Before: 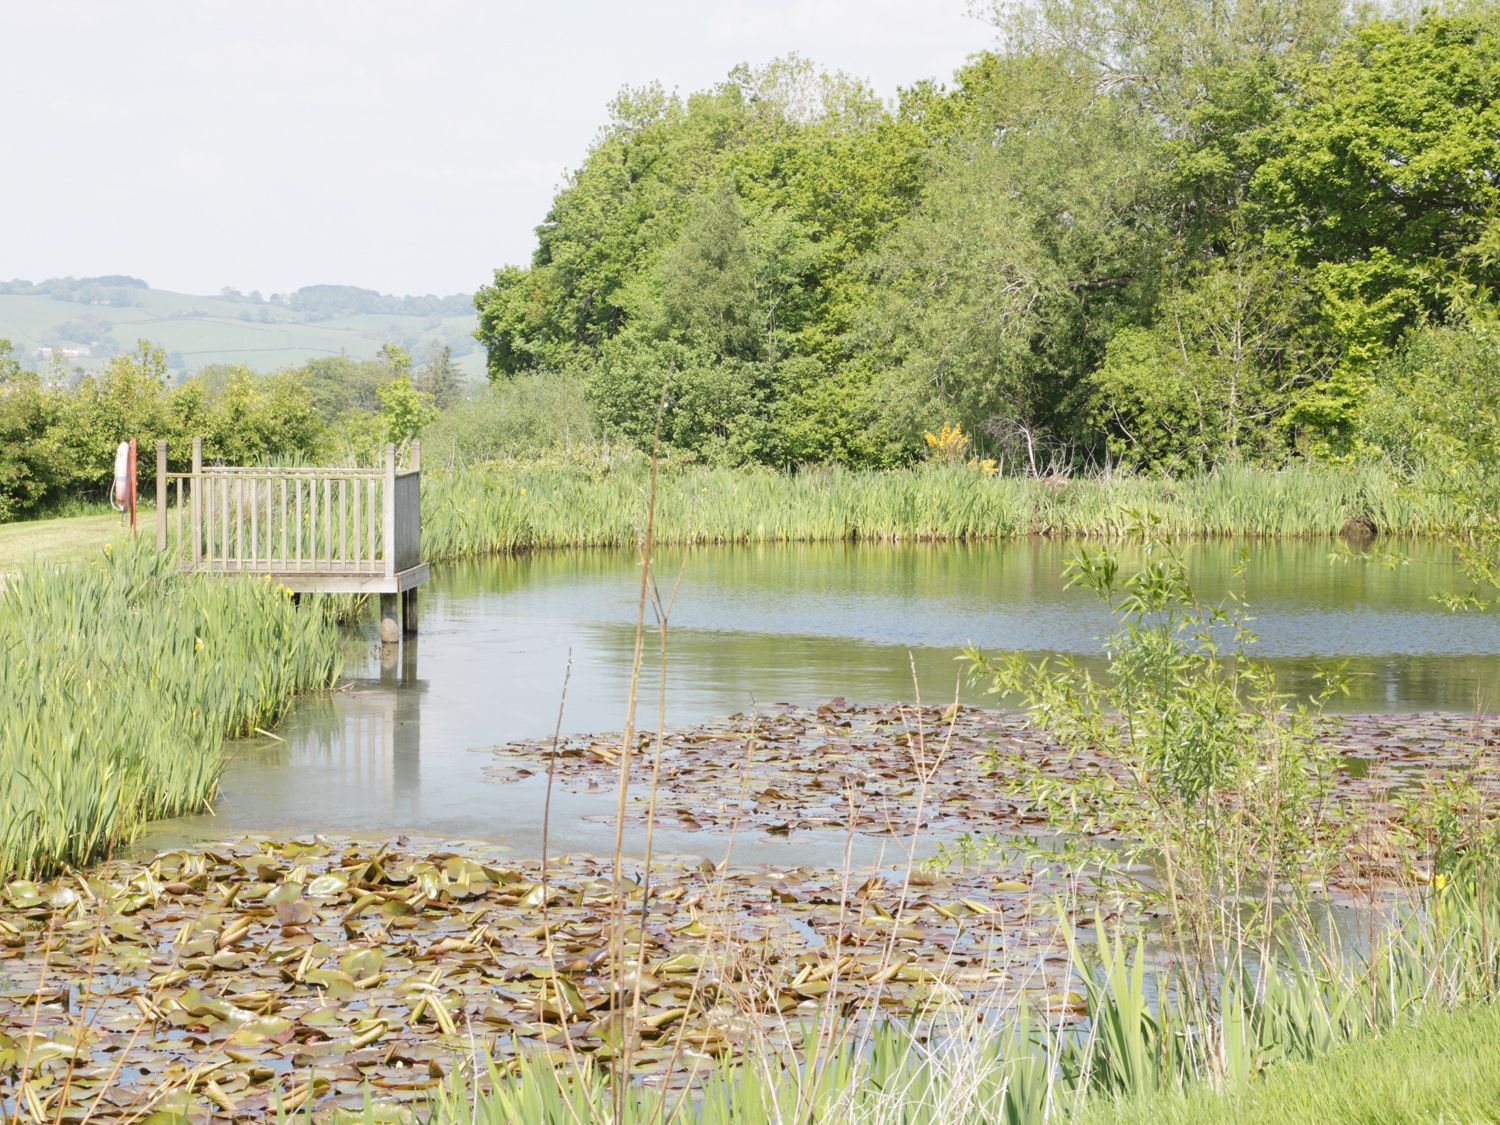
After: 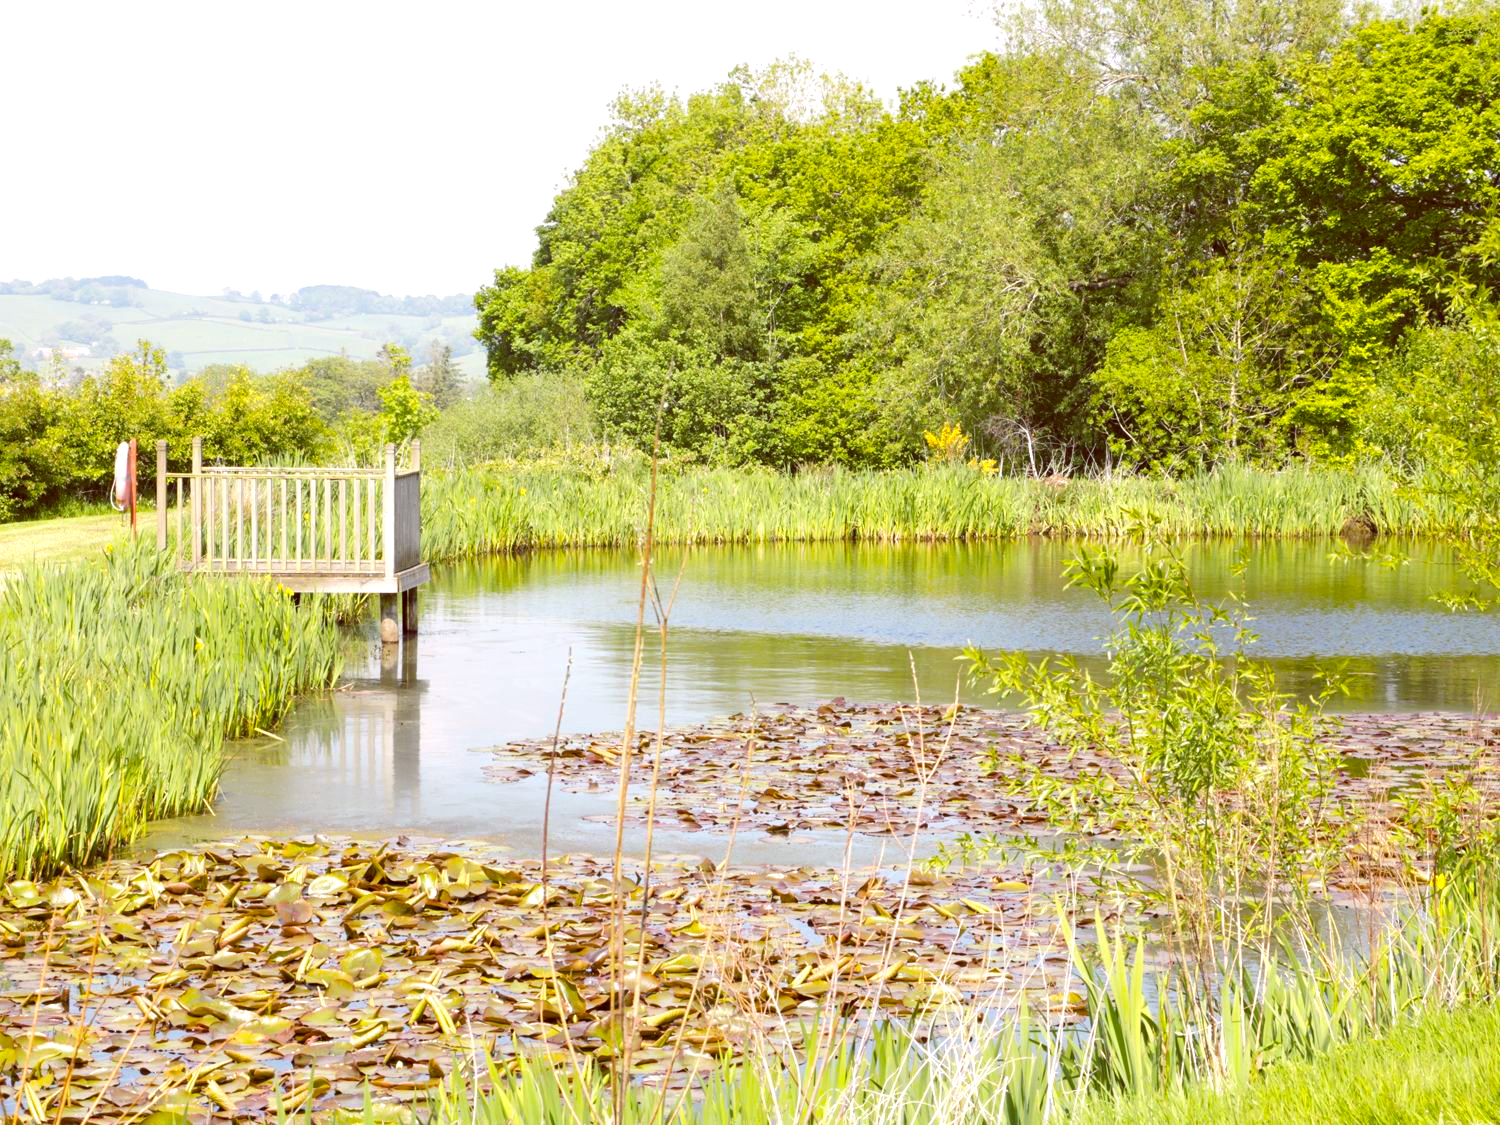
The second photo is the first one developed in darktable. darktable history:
color balance rgb: global offset › luminance -0.191%, global offset › chroma 0.268%, linear chroma grading › global chroma 15.367%, perceptual saturation grading › global saturation 19.776%, perceptual brilliance grading › global brilliance 2.387%, perceptual brilliance grading › highlights 8.33%, perceptual brilliance grading › shadows -4.177%
